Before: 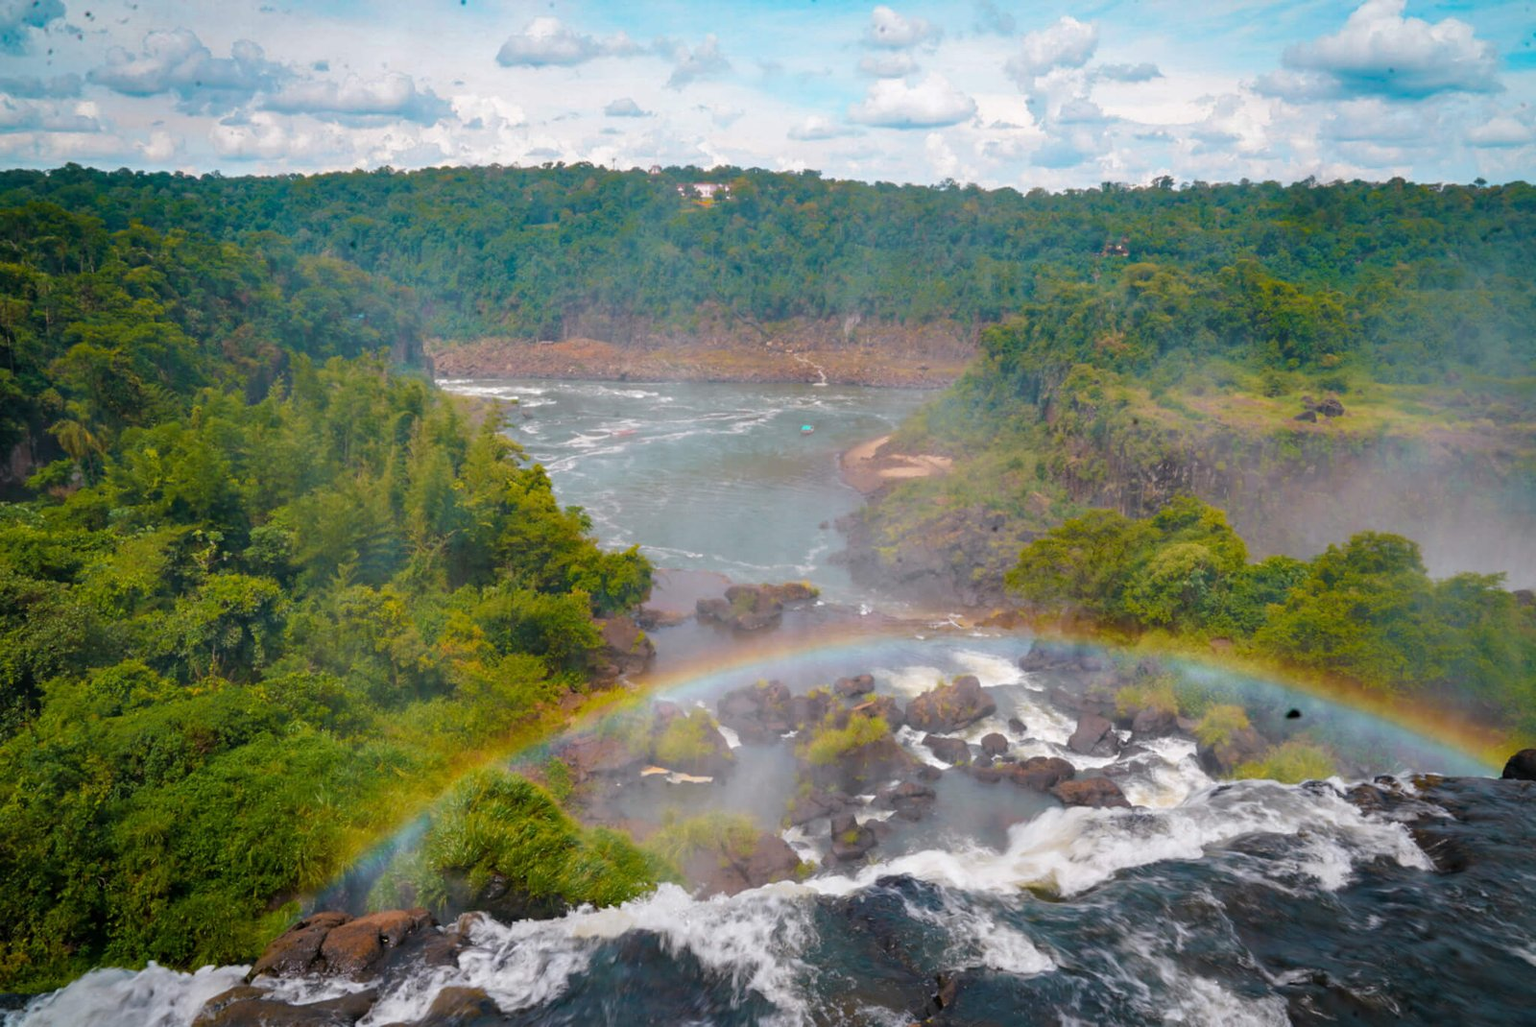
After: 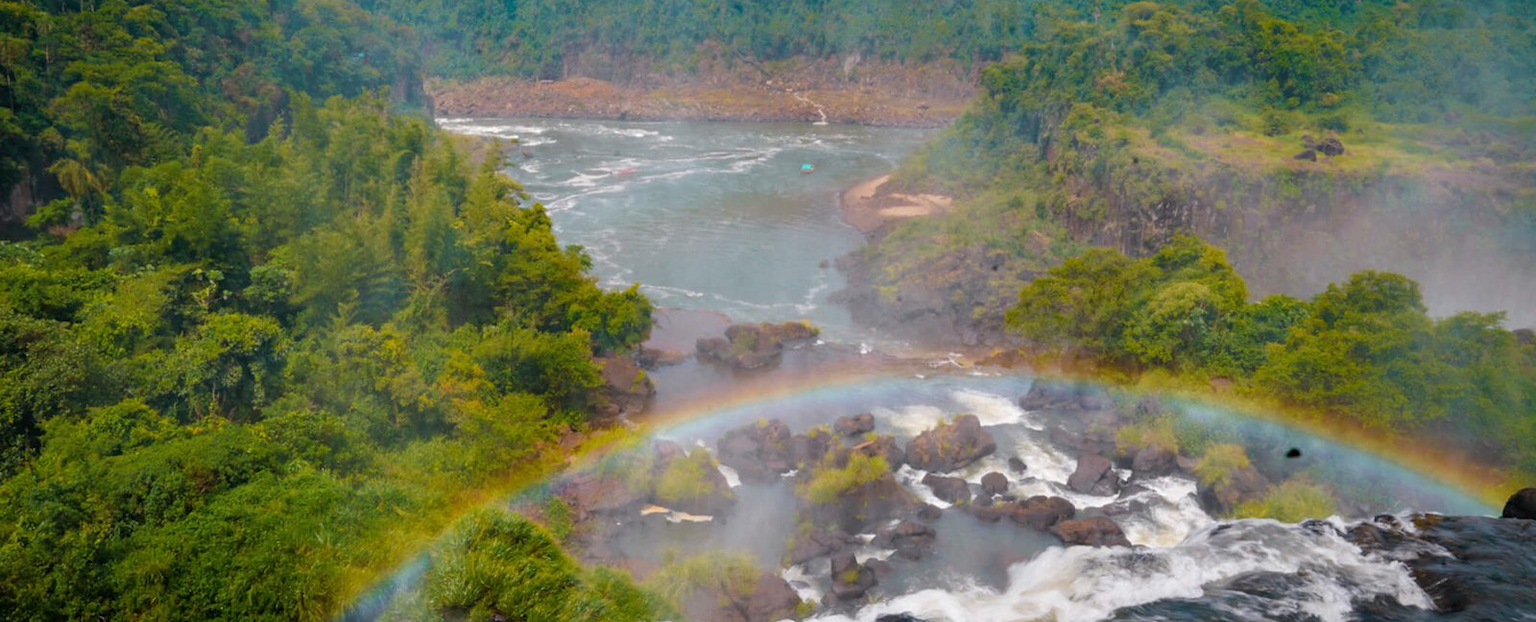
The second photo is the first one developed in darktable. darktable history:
crop and rotate: top 25.47%, bottom 13.959%
